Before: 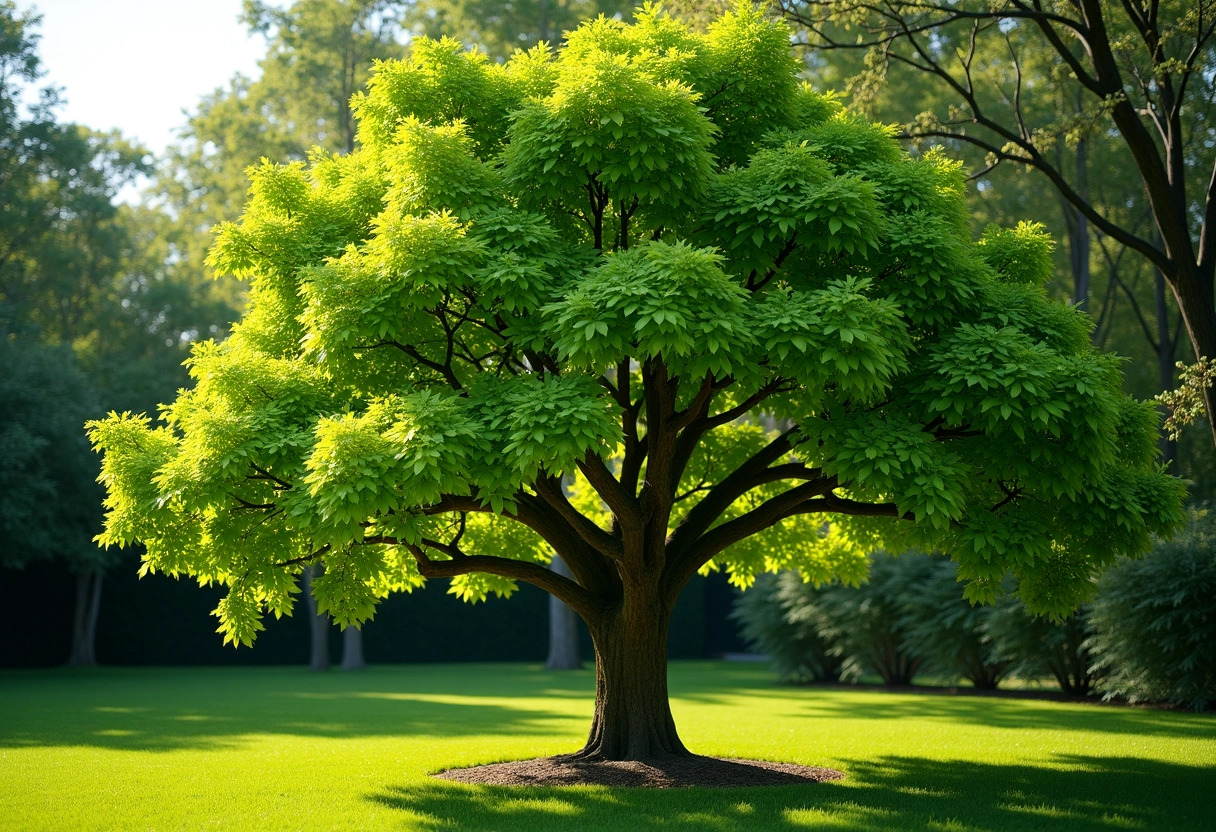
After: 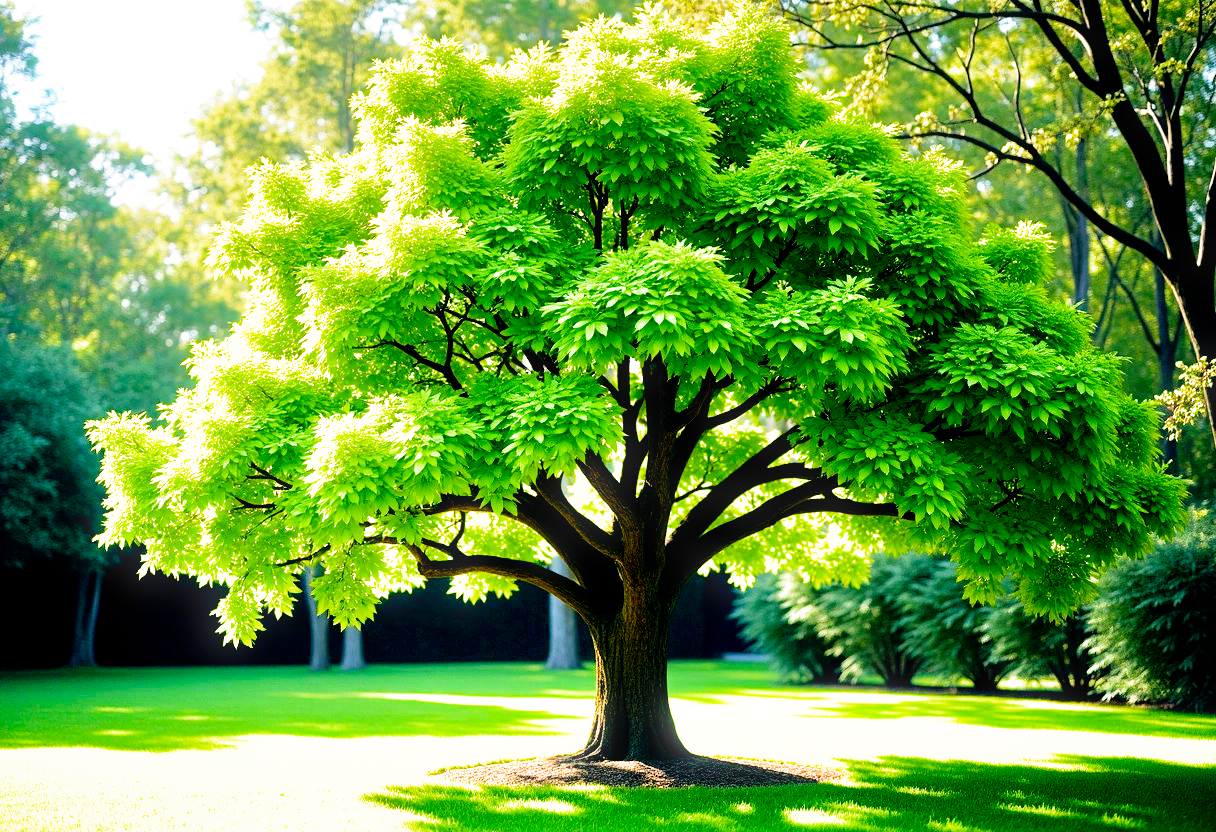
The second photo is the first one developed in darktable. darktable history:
graduated density: on, module defaults
tone equalizer: -7 EV 0.15 EV, -6 EV 0.6 EV, -5 EV 1.15 EV, -4 EV 1.33 EV, -3 EV 1.15 EV, -2 EV 0.6 EV, -1 EV 0.15 EV, mask exposure compensation -0.5 EV
filmic rgb: middle gray luminance 8.8%, black relative exposure -6.3 EV, white relative exposure 2.7 EV, threshold 6 EV, target black luminance 0%, hardness 4.74, latitude 73.47%, contrast 1.332, shadows ↔ highlights balance 10.13%, add noise in highlights 0, preserve chrominance no, color science v3 (2019), use custom middle-gray values true, iterations of high-quality reconstruction 0, contrast in highlights soft, enable highlight reconstruction true
color balance rgb: shadows lift › hue 87.51°, highlights gain › chroma 1.62%, highlights gain › hue 55.1°, global offset › chroma 0.06%, global offset › hue 253.66°, linear chroma grading › global chroma 0.5%, perceptual saturation grading › global saturation 16.38%
bloom: size 3%, threshold 100%, strength 0%
